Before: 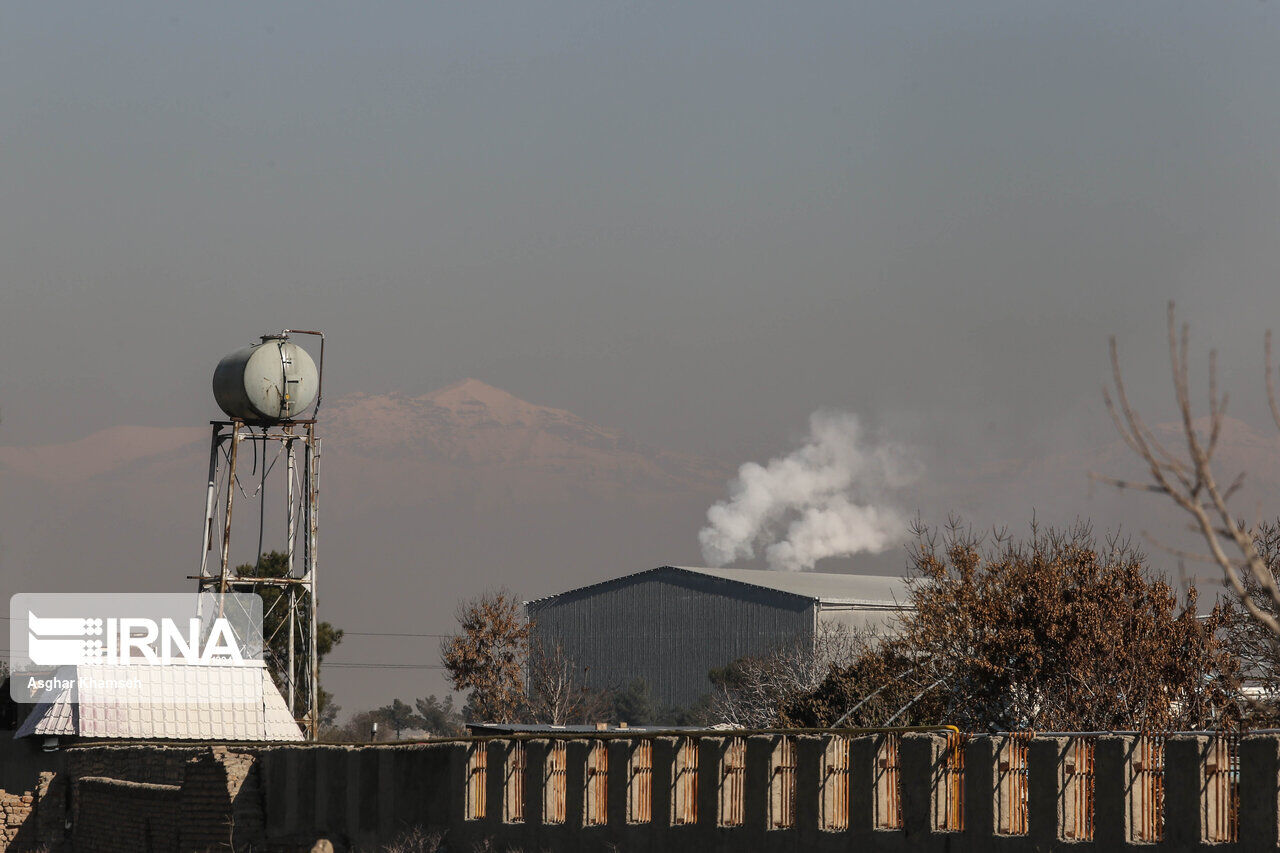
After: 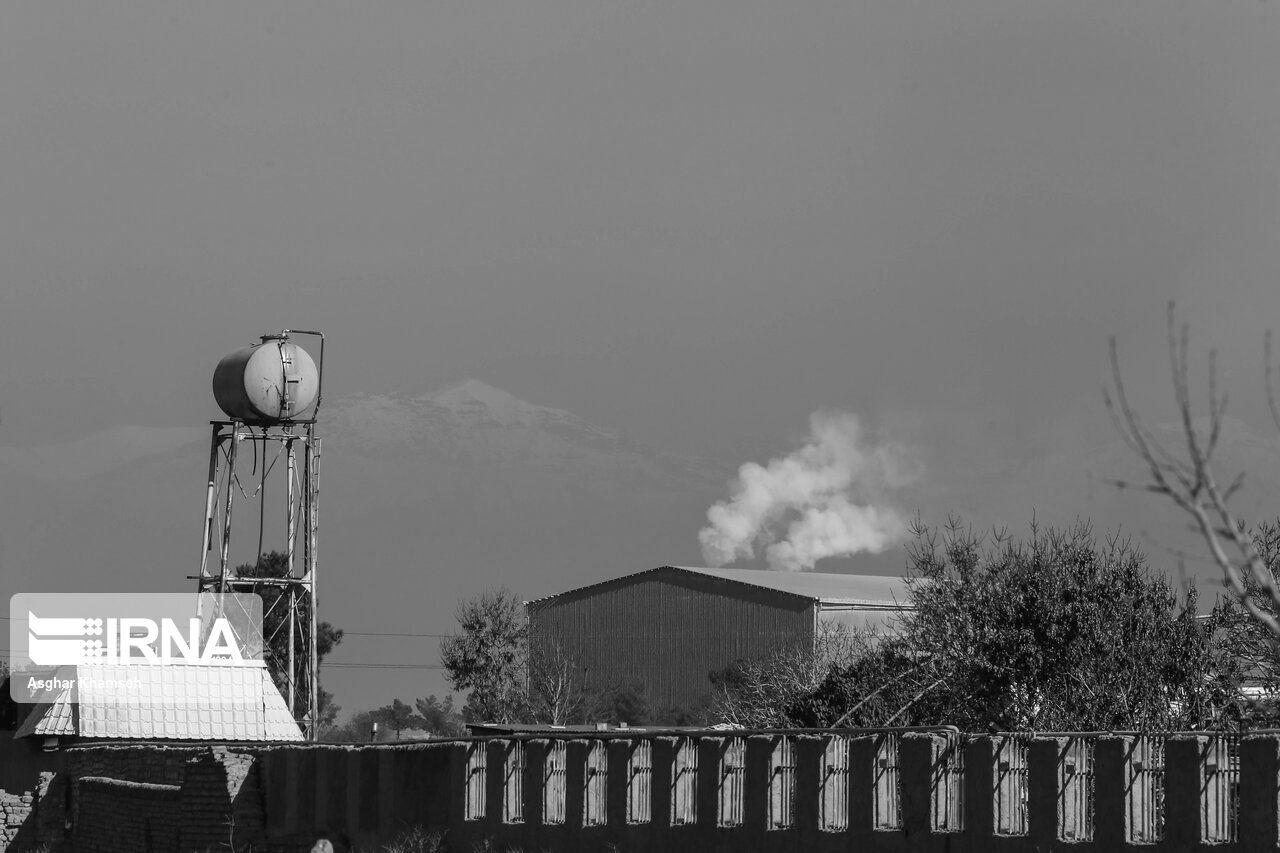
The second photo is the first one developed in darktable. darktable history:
base curve: exposure shift 0, preserve colors none
monochrome: on, module defaults
velvia: on, module defaults
color balance rgb: perceptual saturation grading › global saturation 25%, global vibrance 20%
